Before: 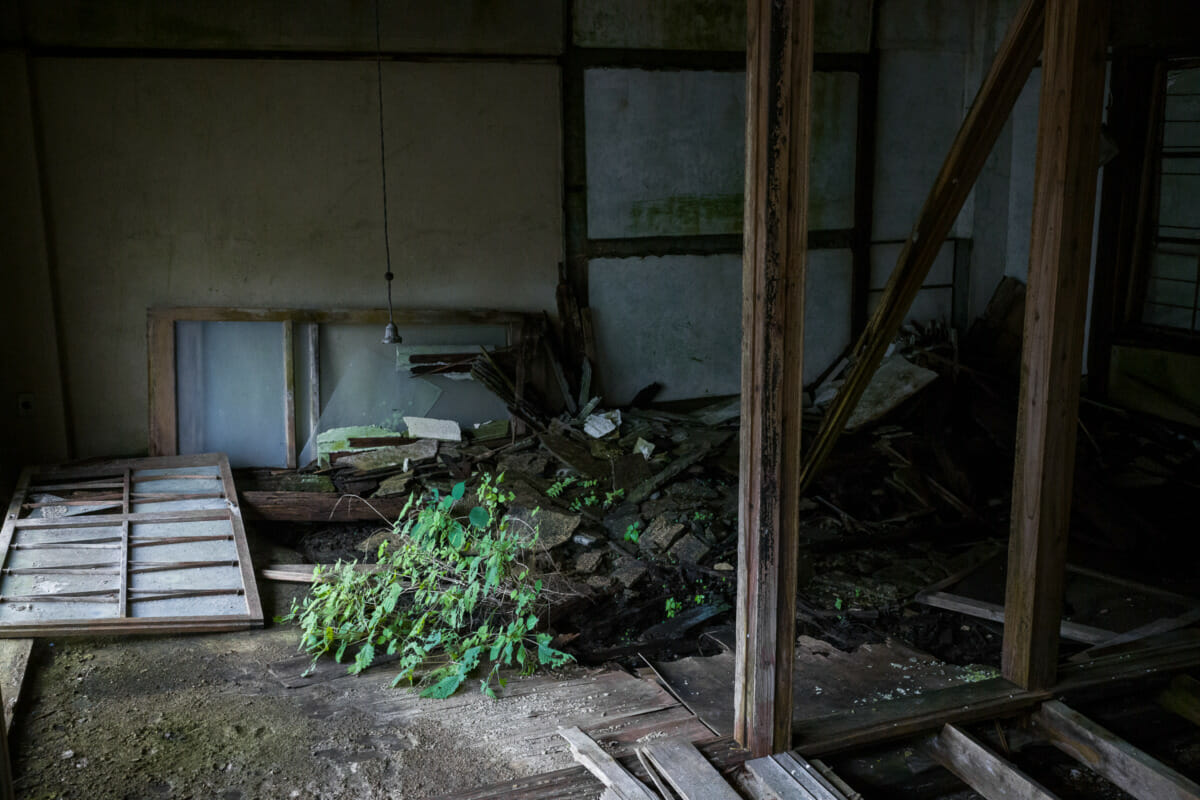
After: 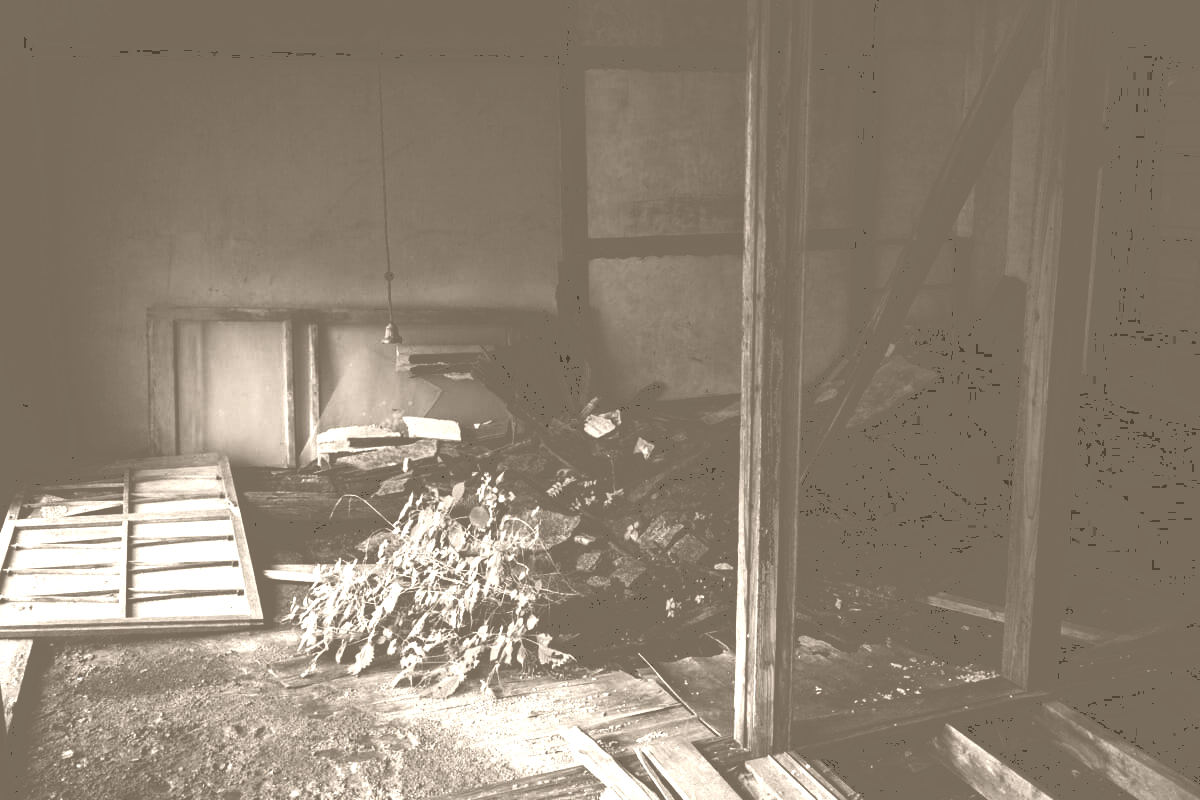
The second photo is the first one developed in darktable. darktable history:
tone curve: curves: ch0 [(0, 0) (0.003, 0.17) (0.011, 0.17) (0.025, 0.17) (0.044, 0.168) (0.069, 0.167) (0.1, 0.173) (0.136, 0.181) (0.177, 0.199) (0.224, 0.226) (0.277, 0.271) (0.335, 0.333) (0.399, 0.419) (0.468, 0.52) (0.543, 0.621) (0.623, 0.716) (0.709, 0.795) (0.801, 0.867) (0.898, 0.914) (1, 1)], preserve colors none
colorize: hue 34.49°, saturation 35.33%, source mix 100%, version 1
